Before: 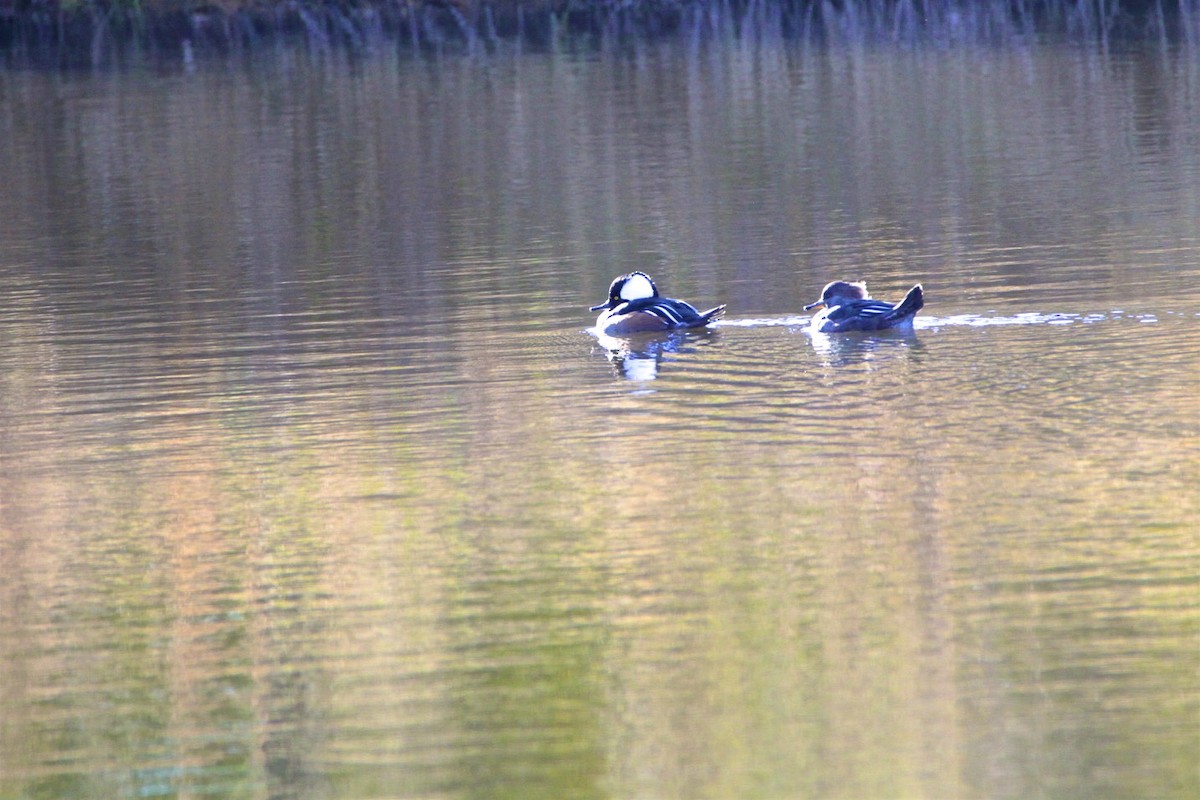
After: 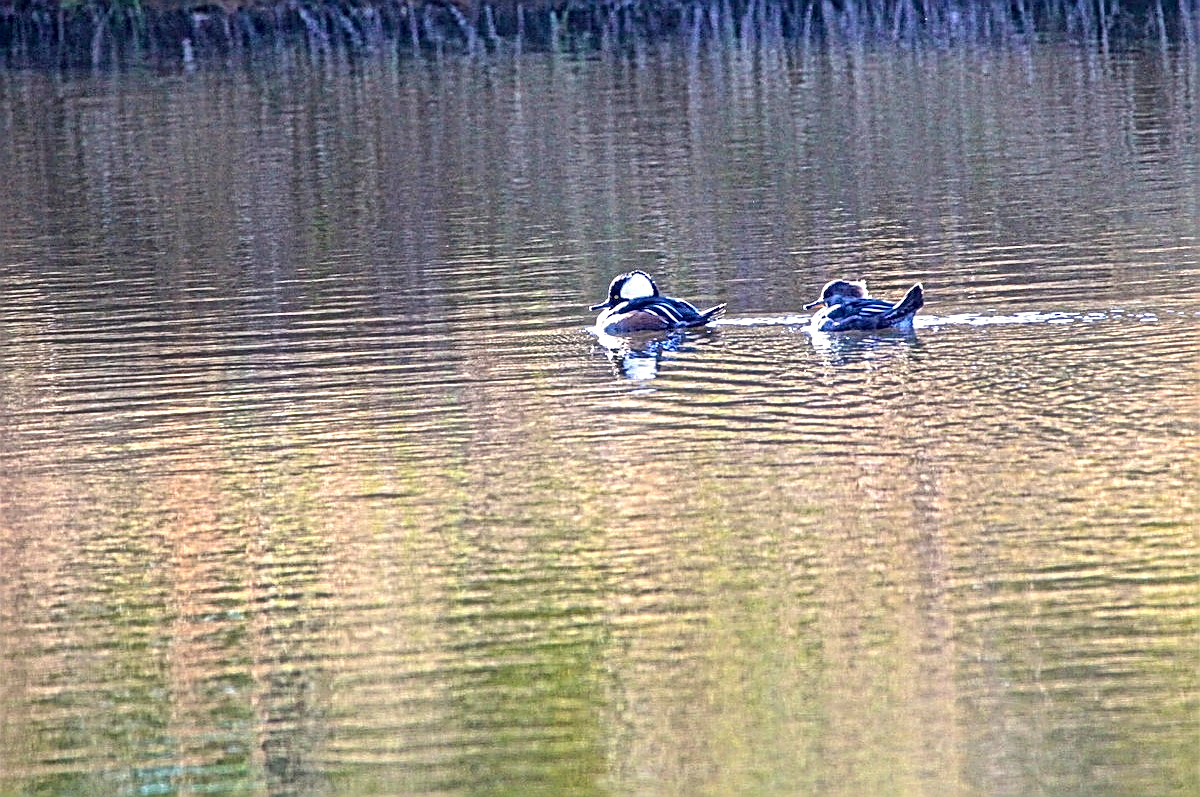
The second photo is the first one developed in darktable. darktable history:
crop: top 0.176%, bottom 0.188%
sharpen: on, module defaults
local contrast: mode bilateral grid, contrast 20, coarseness 4, detail 298%, midtone range 0.2
